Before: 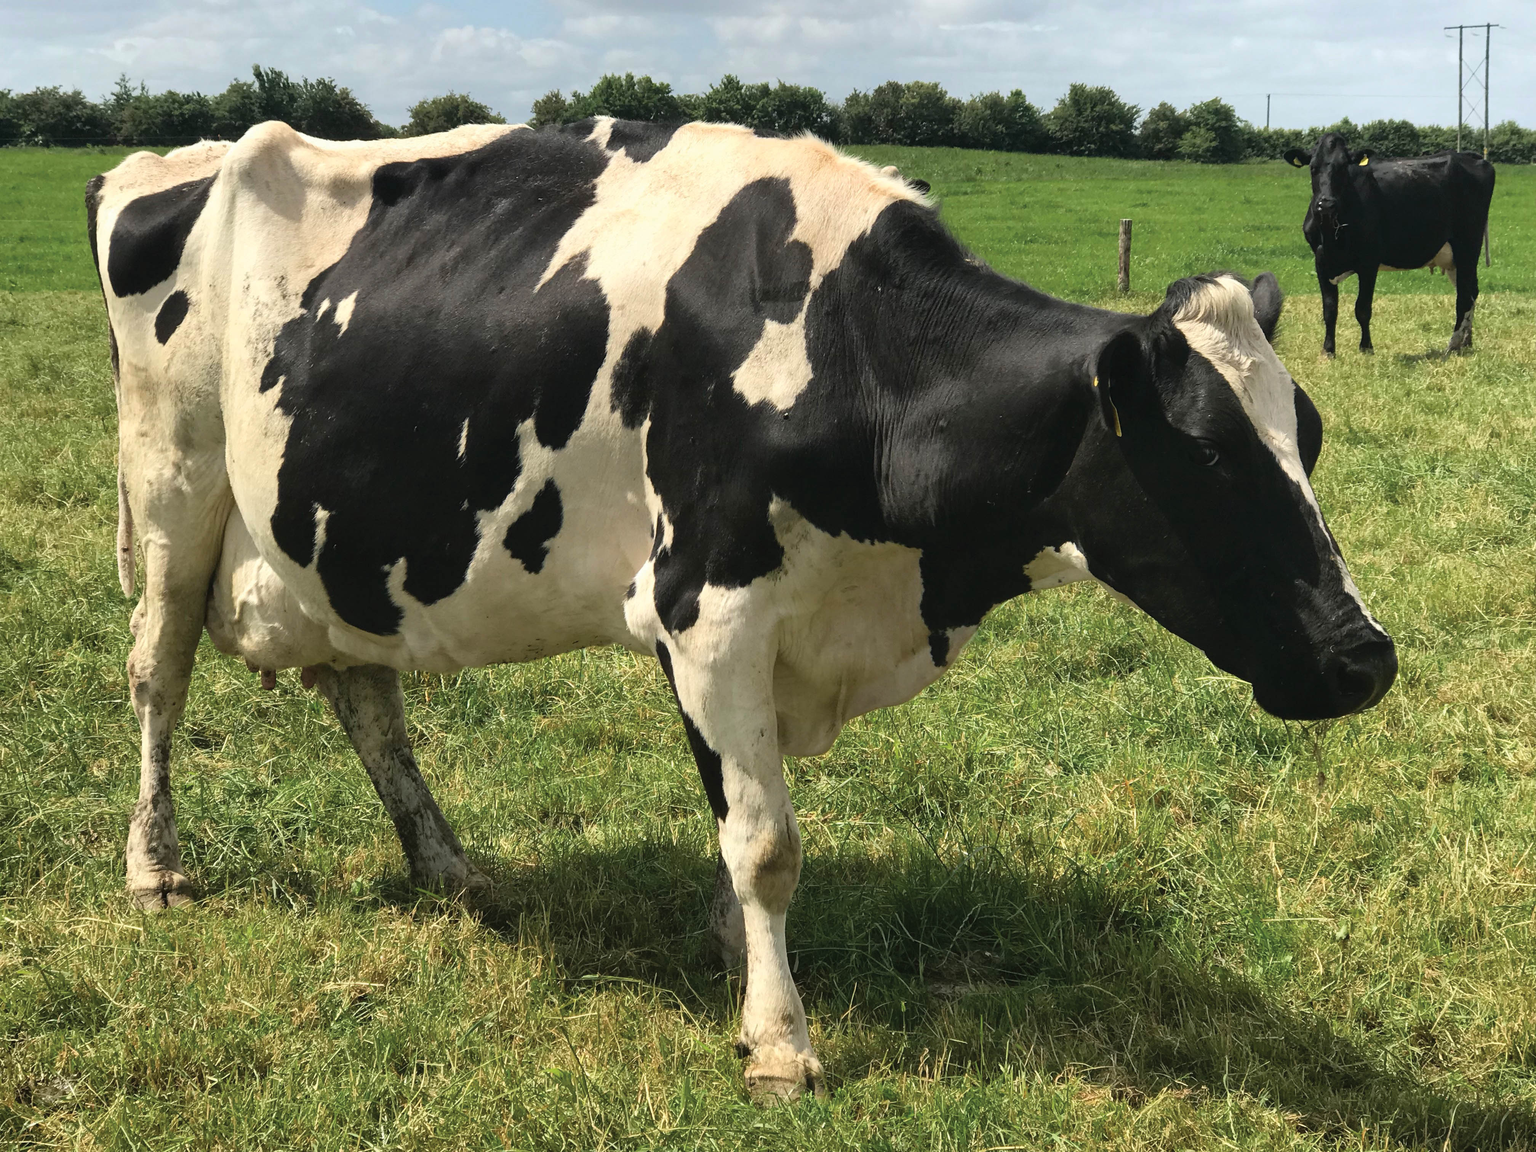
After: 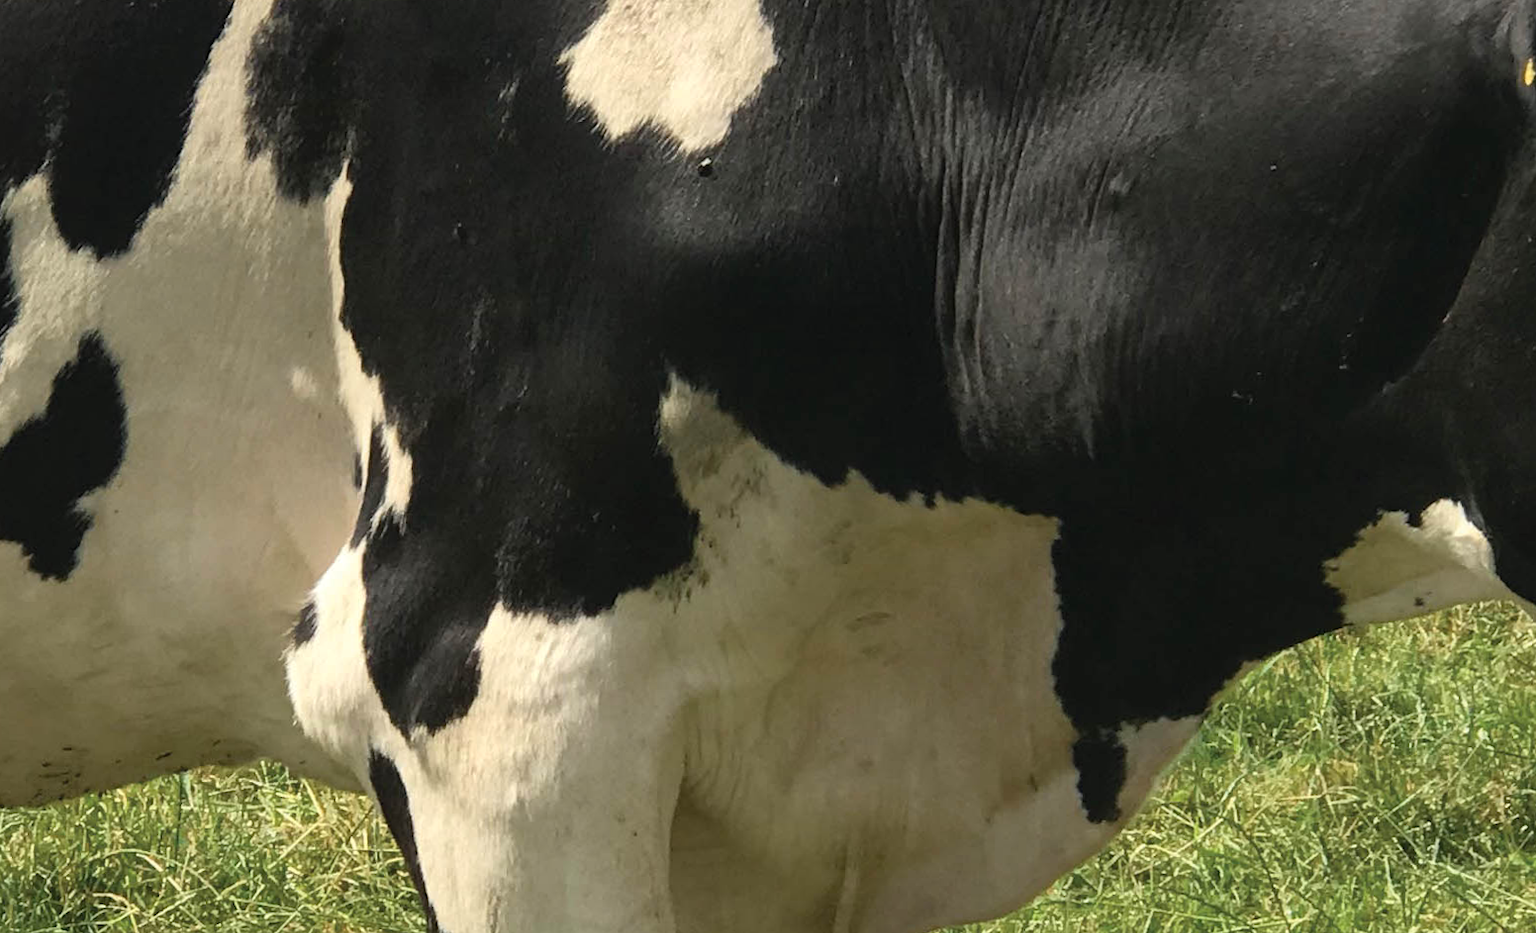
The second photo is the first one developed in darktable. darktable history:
crop: left 31.751%, top 32.172%, right 27.8%, bottom 35.83%
rotate and perspective: rotation 0.074°, lens shift (vertical) 0.096, lens shift (horizontal) -0.041, crop left 0.043, crop right 0.952, crop top 0.024, crop bottom 0.979
tone equalizer: on, module defaults
